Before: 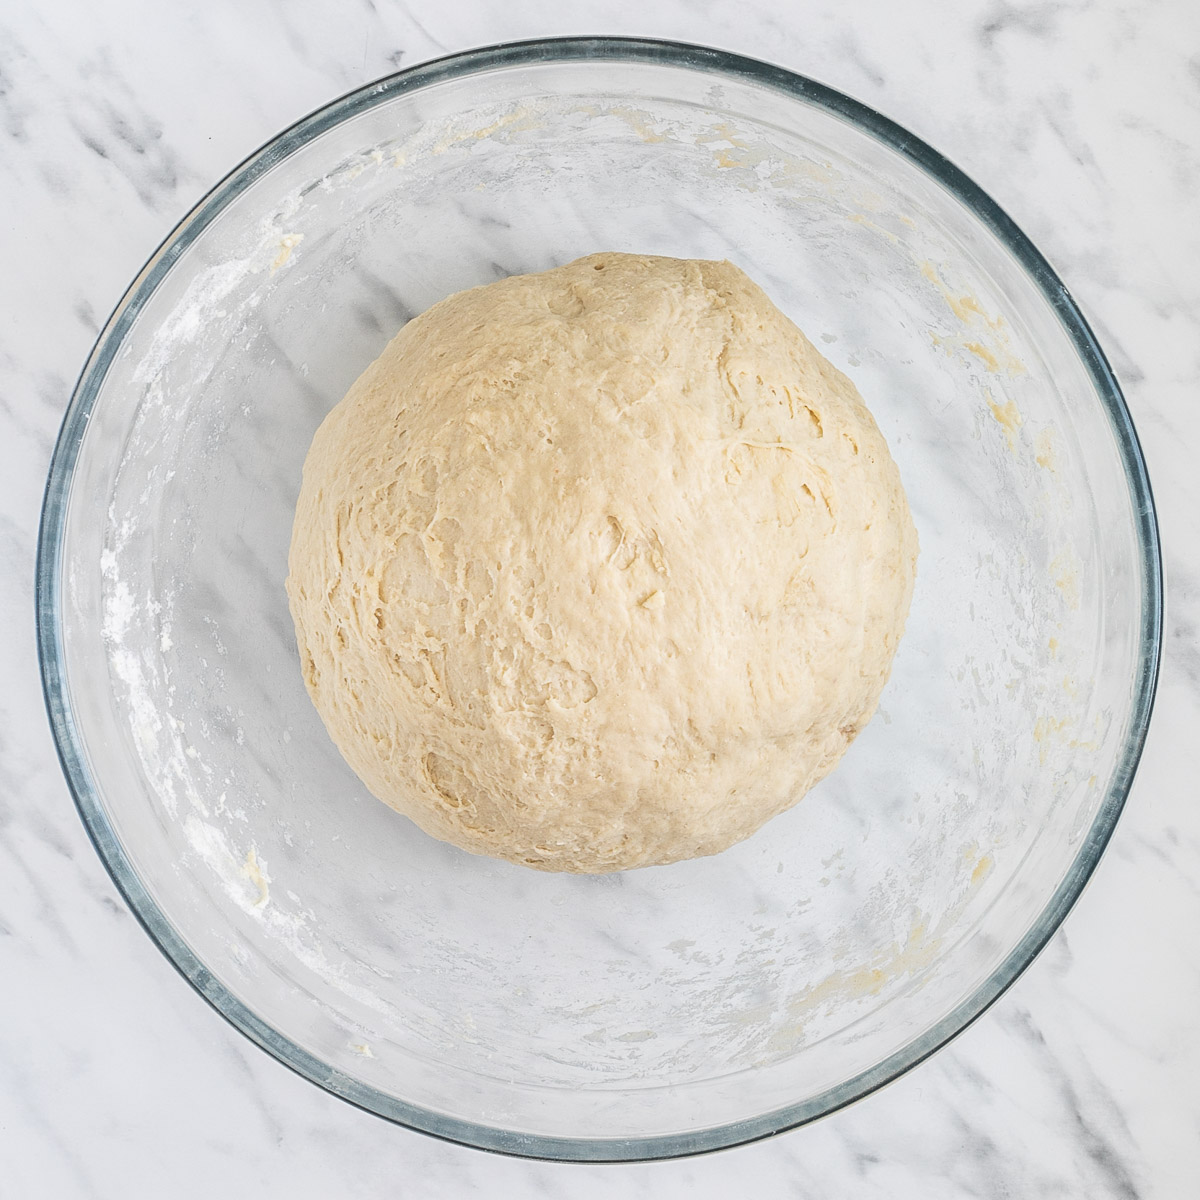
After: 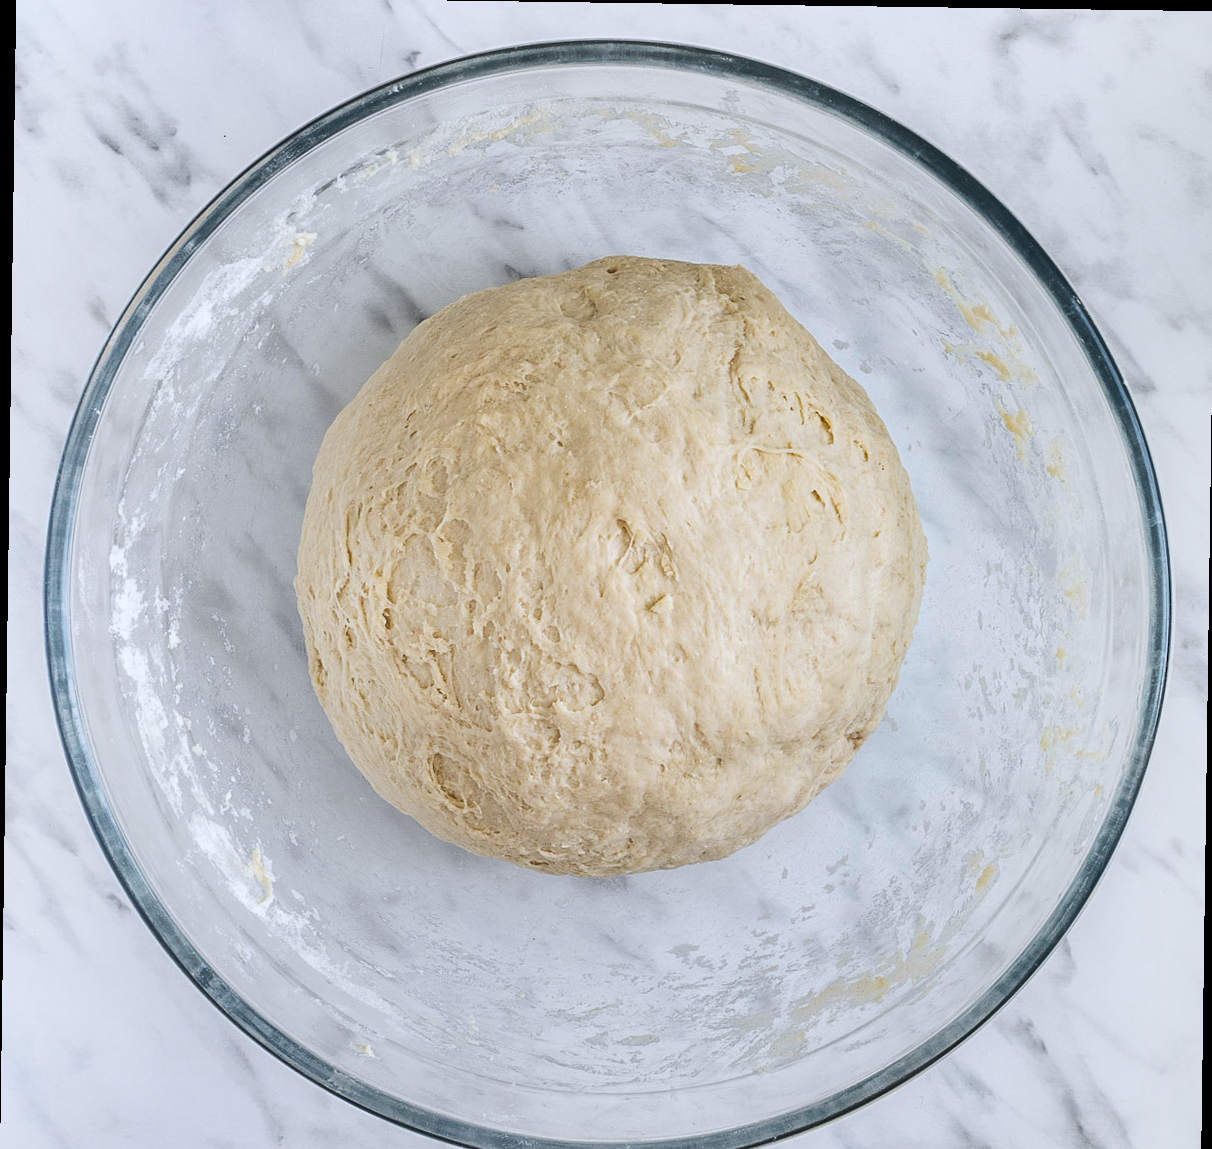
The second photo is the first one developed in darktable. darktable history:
crop: top 0.448%, right 0.264%, bottom 5.045%
shadows and highlights: low approximation 0.01, soften with gaussian
rotate and perspective: rotation 0.8°, automatic cropping off
white balance: red 0.974, blue 1.044
